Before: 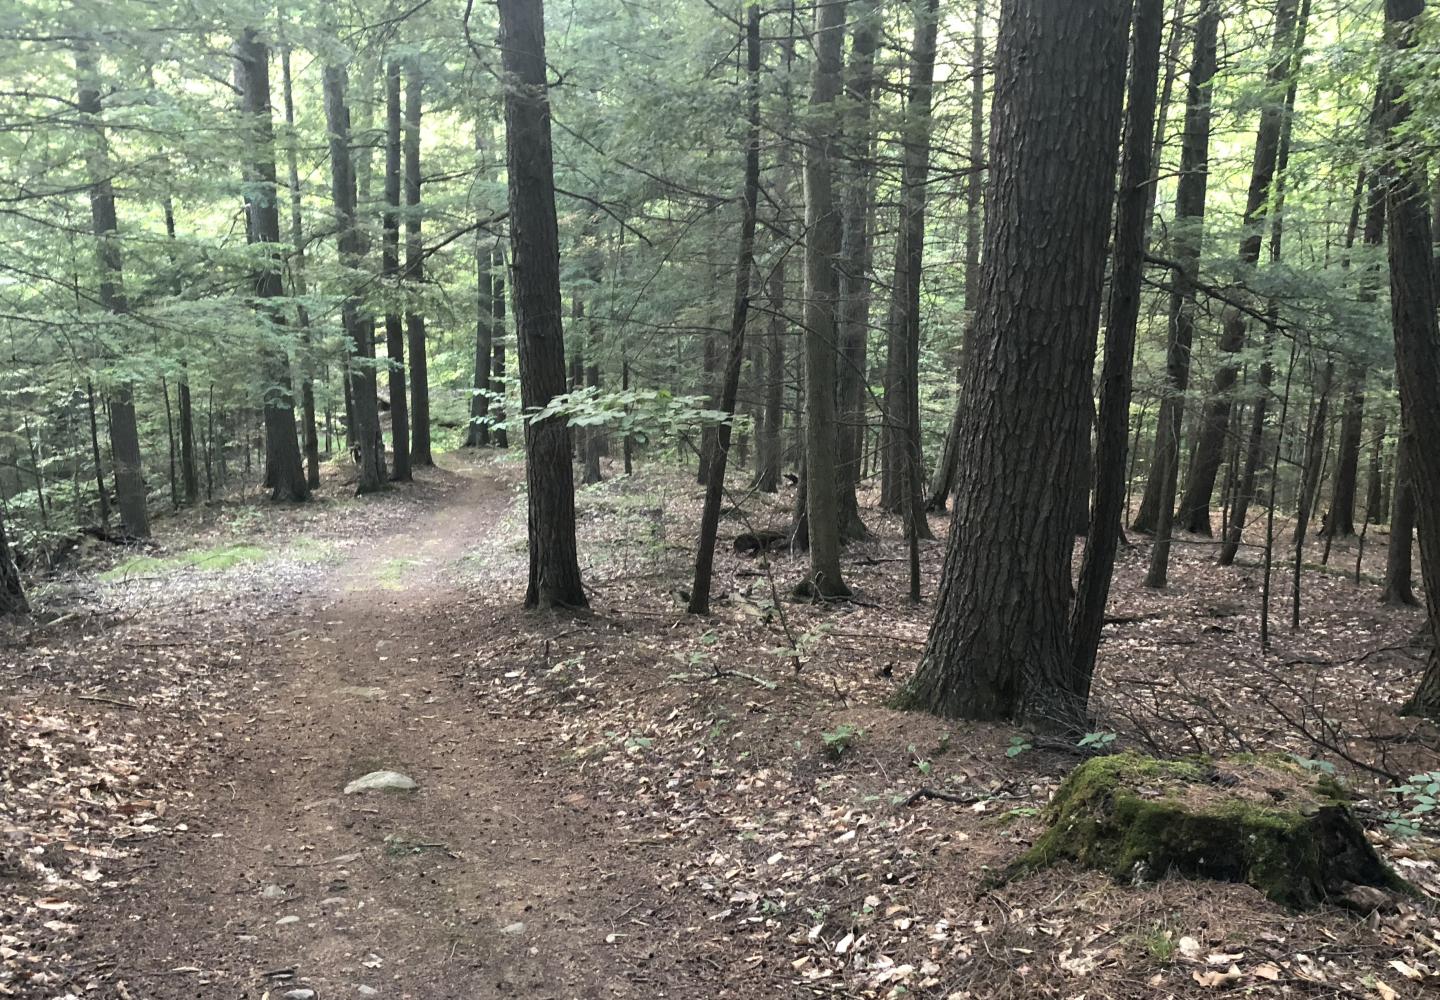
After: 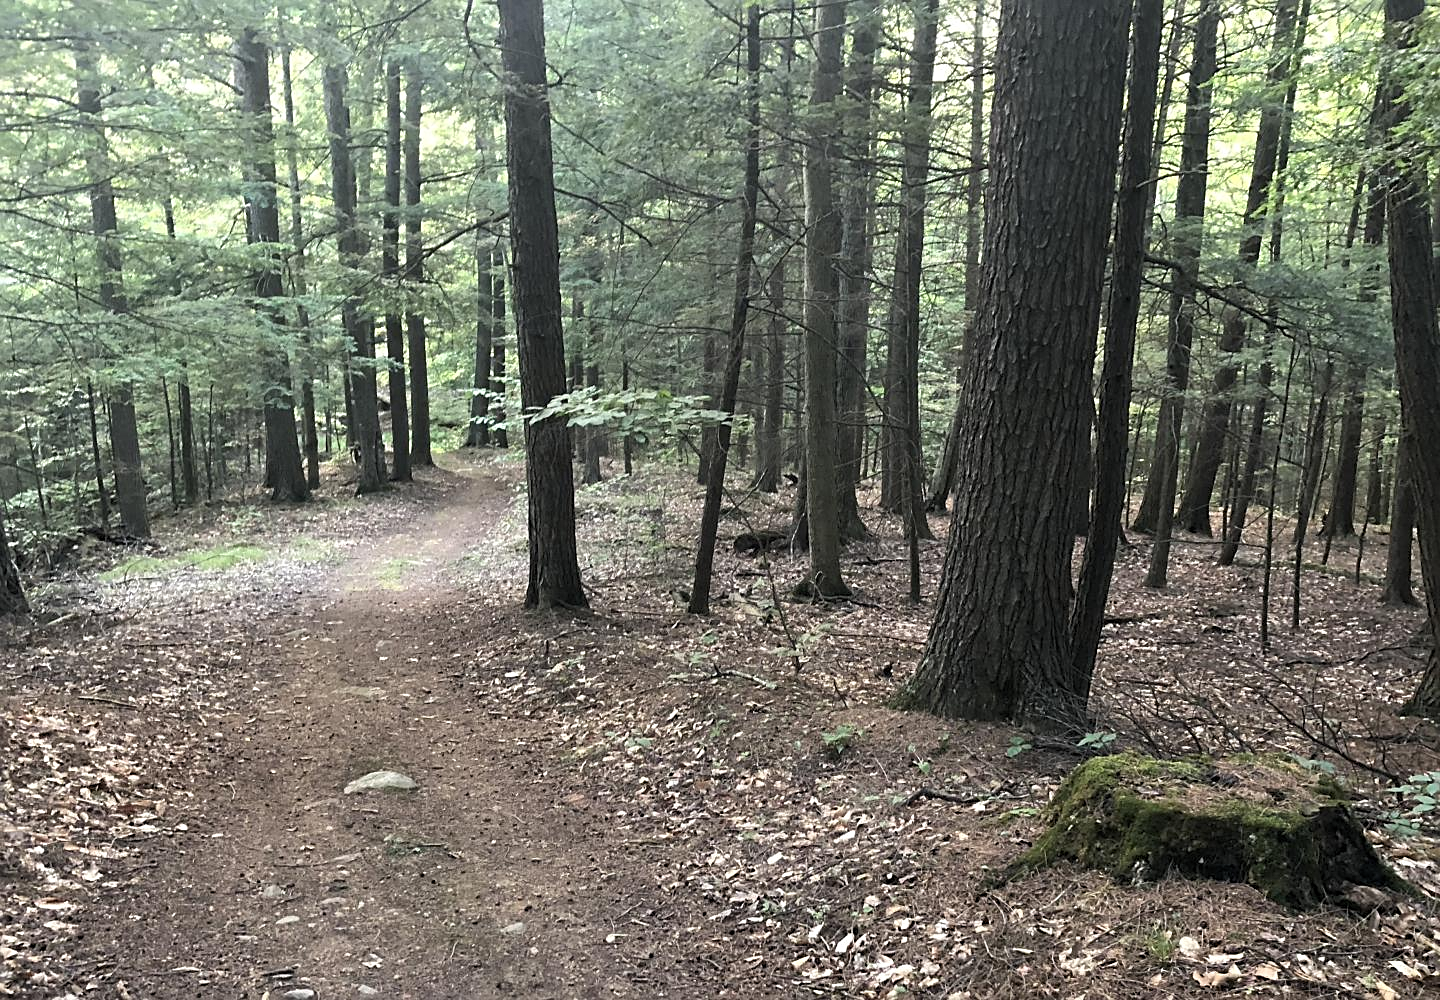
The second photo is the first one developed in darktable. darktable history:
levels: levels [0.016, 0.5, 0.996]
sharpen: on, module defaults
